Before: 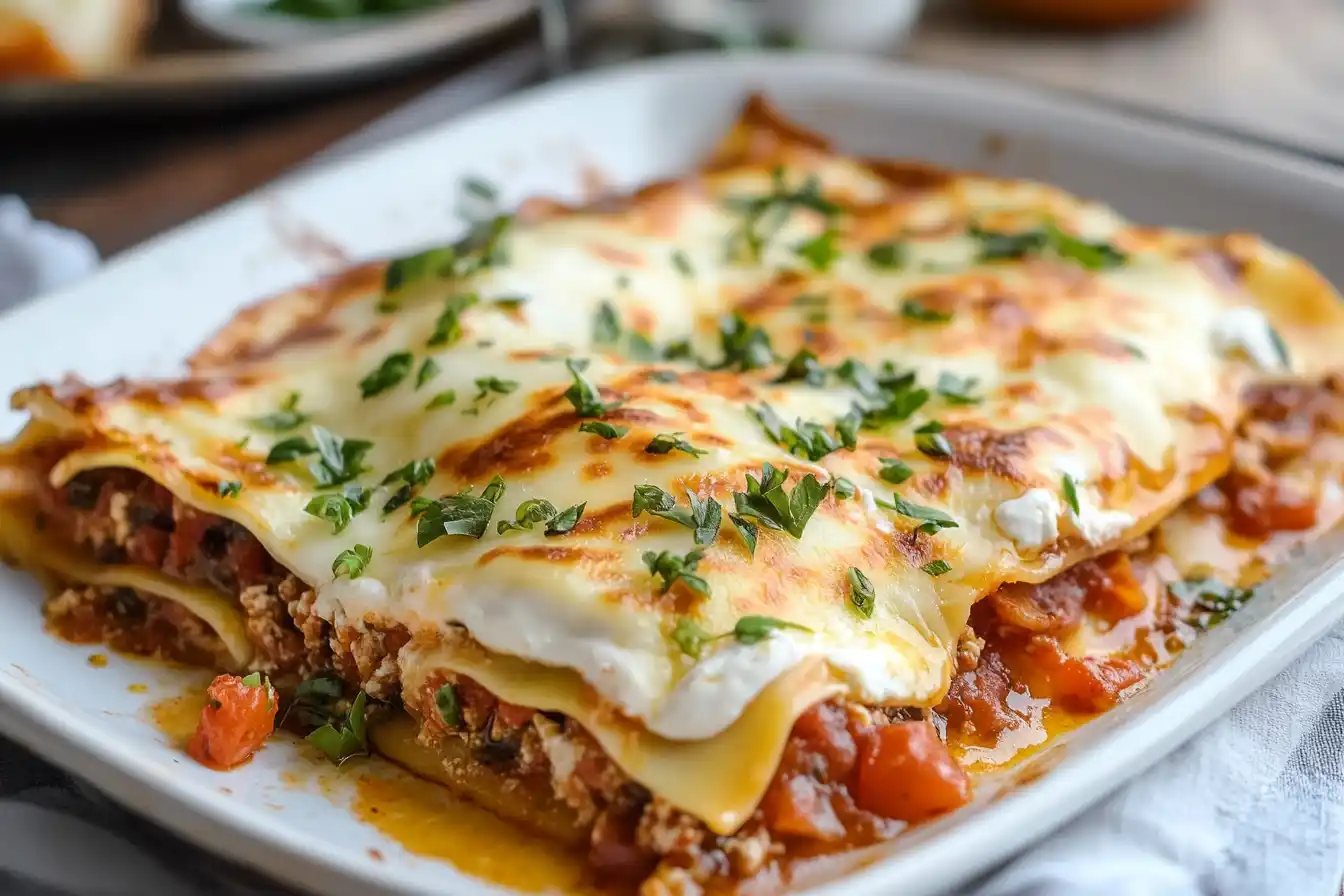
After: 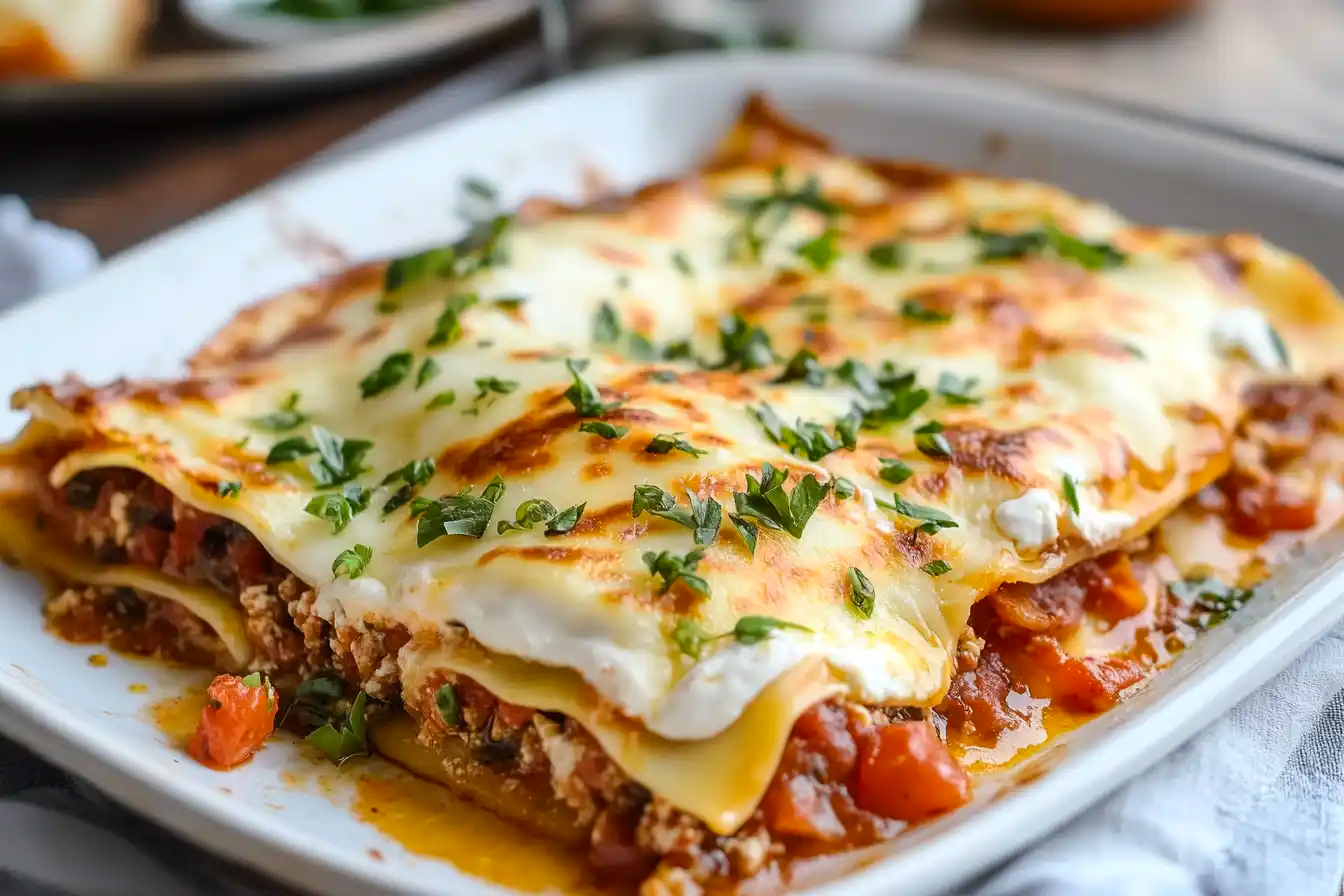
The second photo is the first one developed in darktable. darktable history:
shadows and highlights: shadows 29.61, highlights -30.47, low approximation 0.01, soften with gaussian
contrast brightness saturation: contrast 0.1, brightness 0.03, saturation 0.09
